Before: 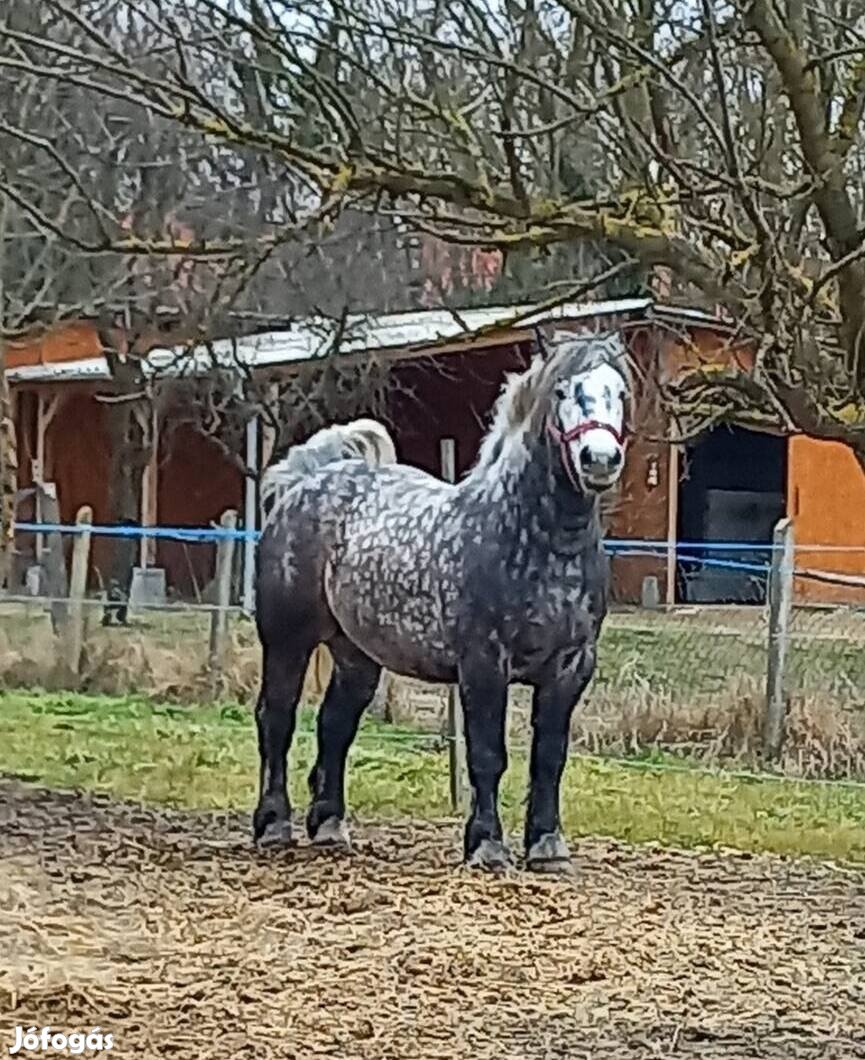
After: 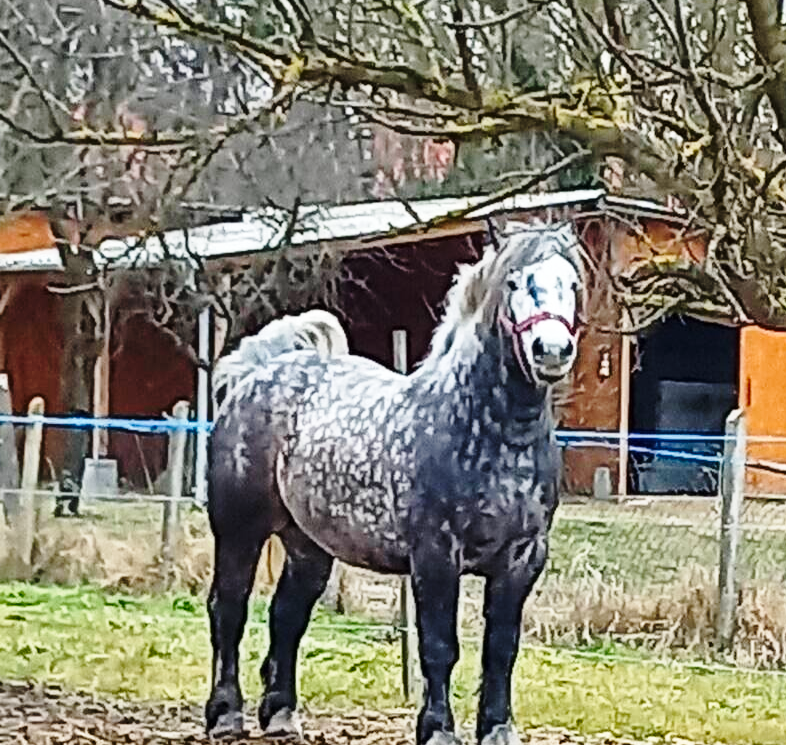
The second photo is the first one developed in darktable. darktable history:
crop: left 5.596%, top 10.314%, right 3.534%, bottom 19.395%
base curve: curves: ch0 [(0, 0) (0.028, 0.03) (0.121, 0.232) (0.46, 0.748) (0.859, 0.968) (1, 1)], preserve colors none
